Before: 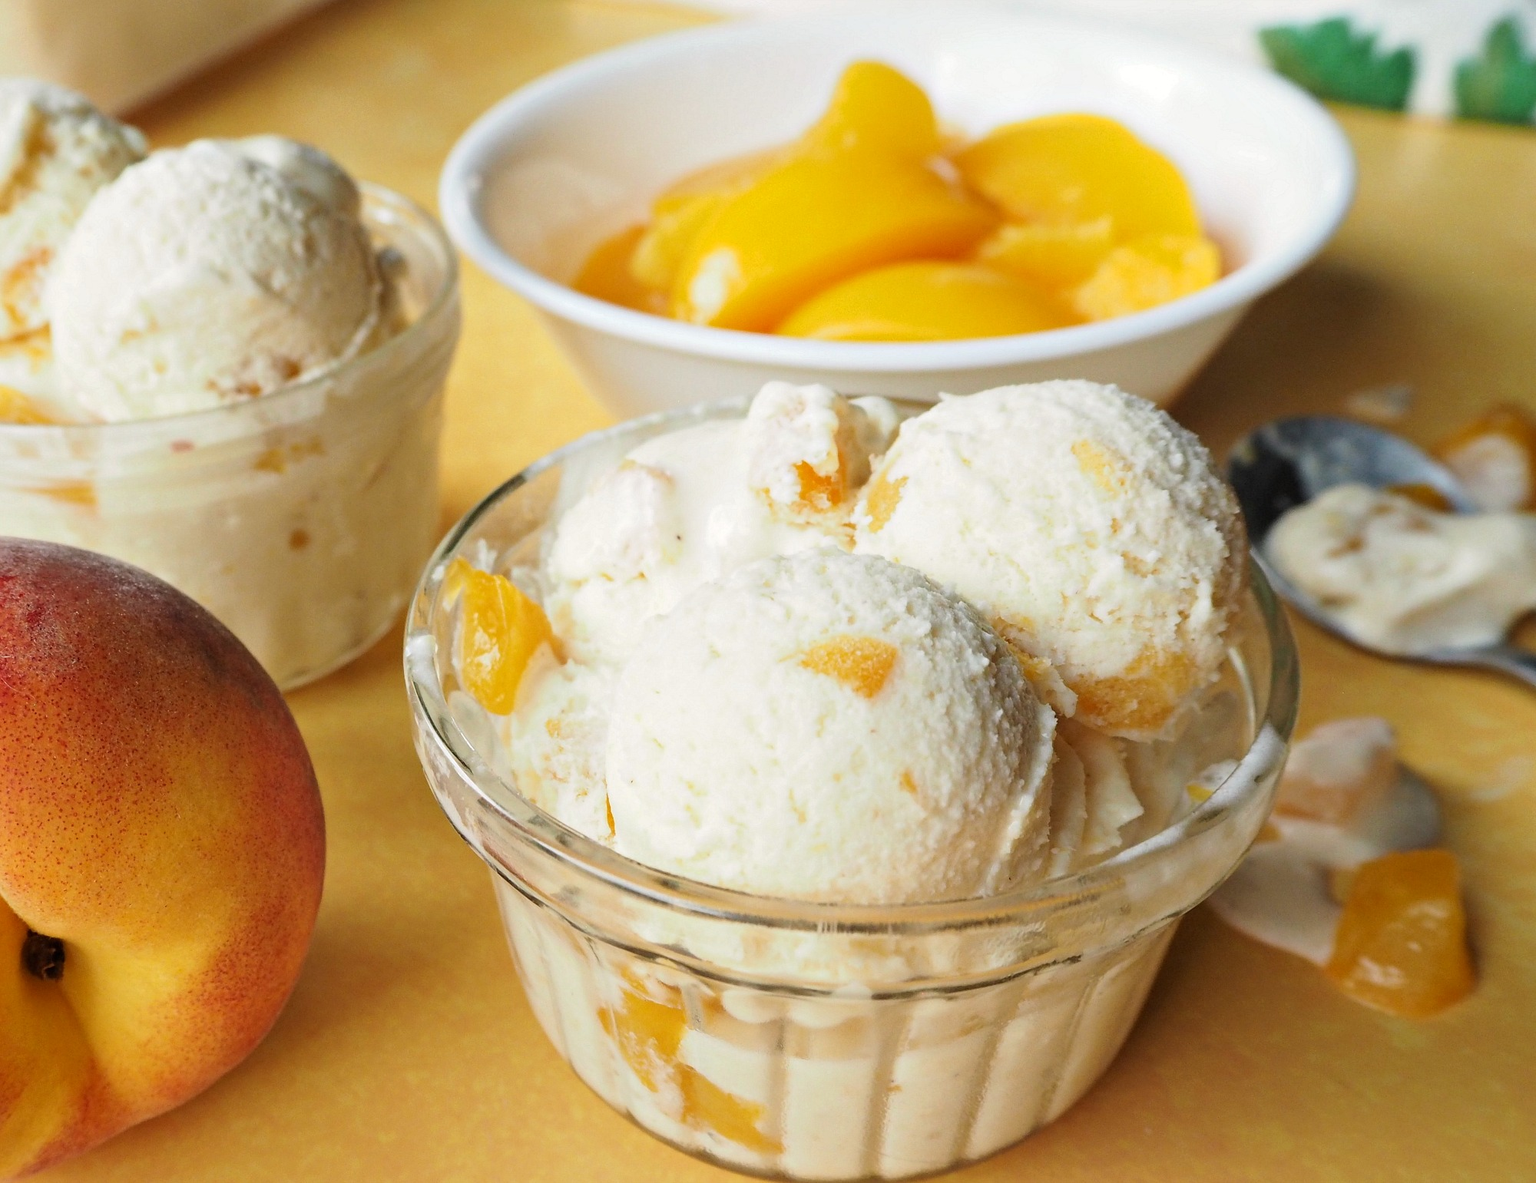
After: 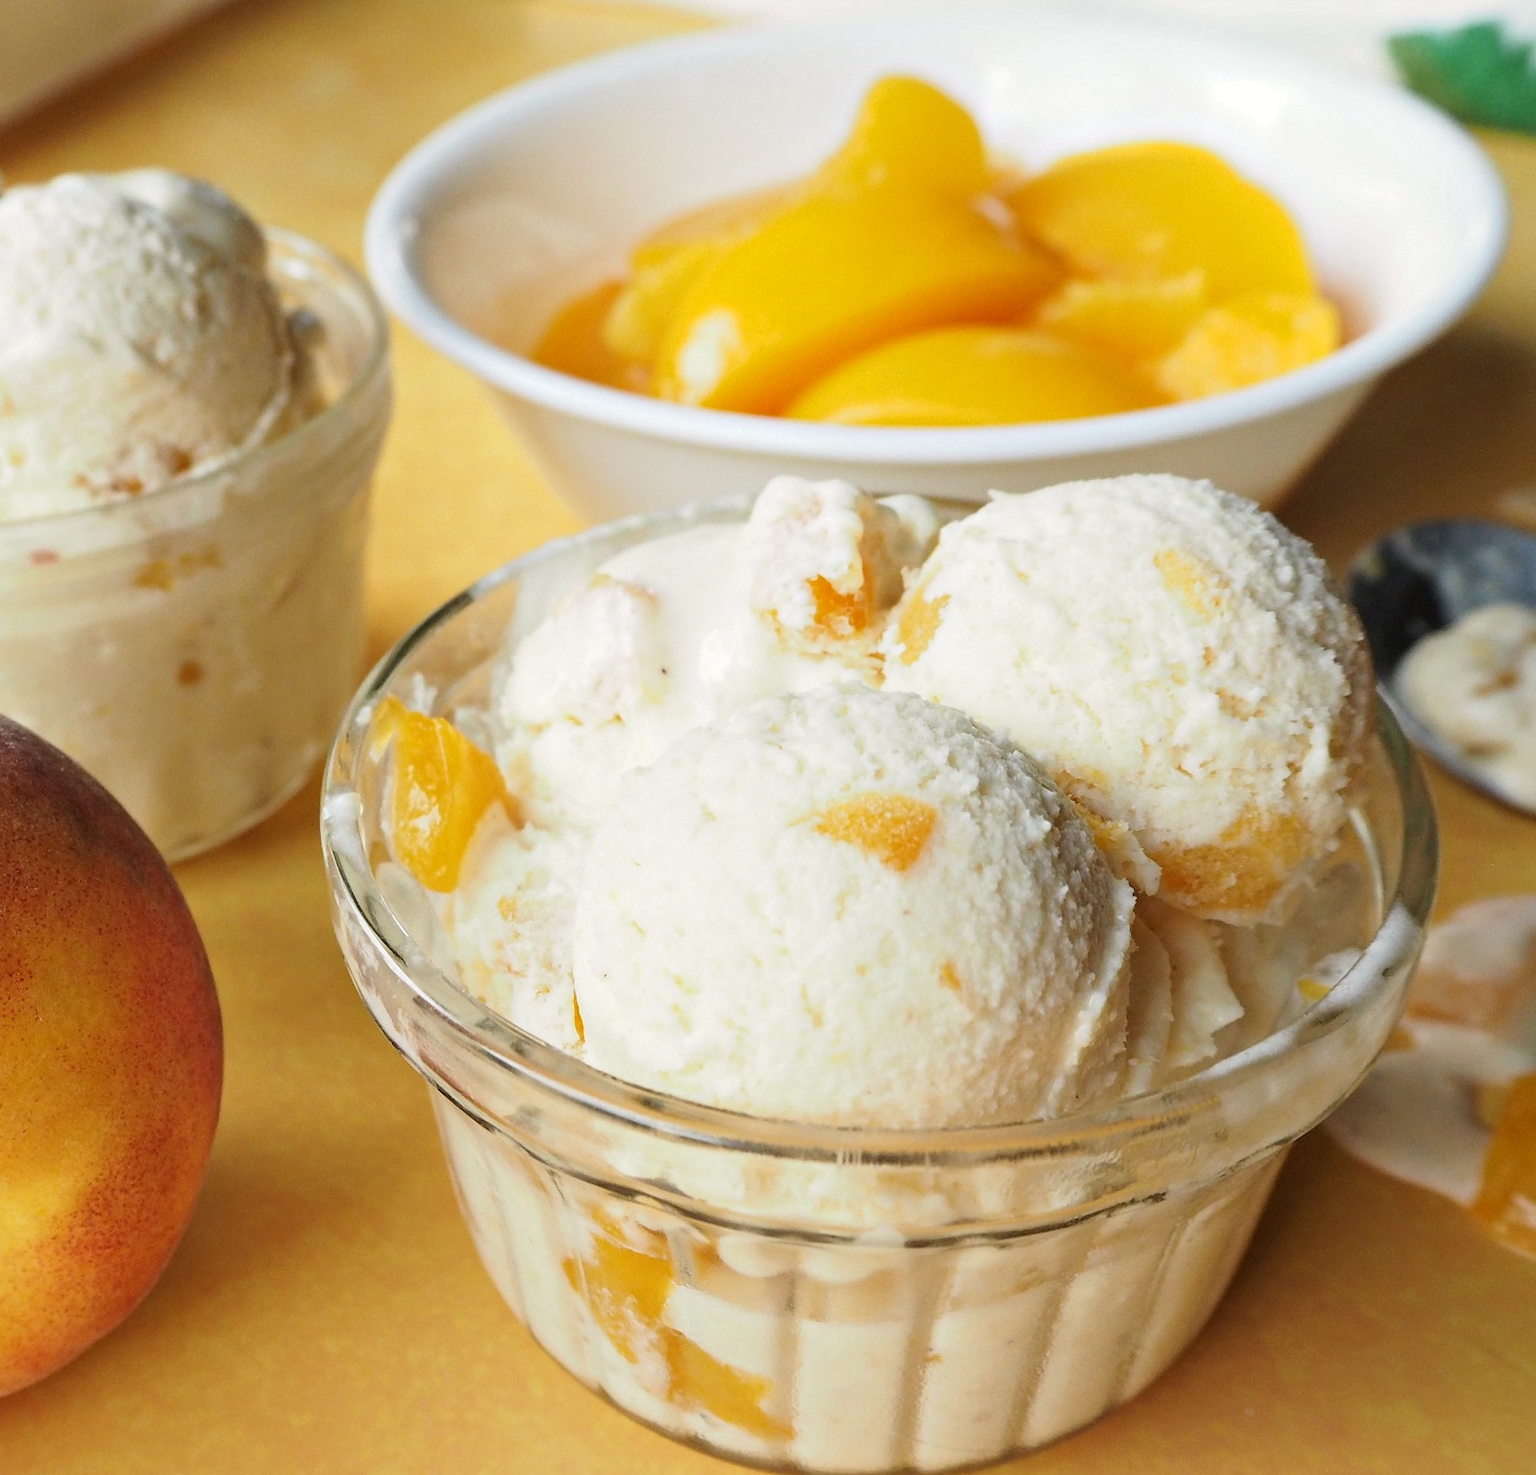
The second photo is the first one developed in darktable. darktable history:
crop and rotate: left 9.556%, right 10.246%
